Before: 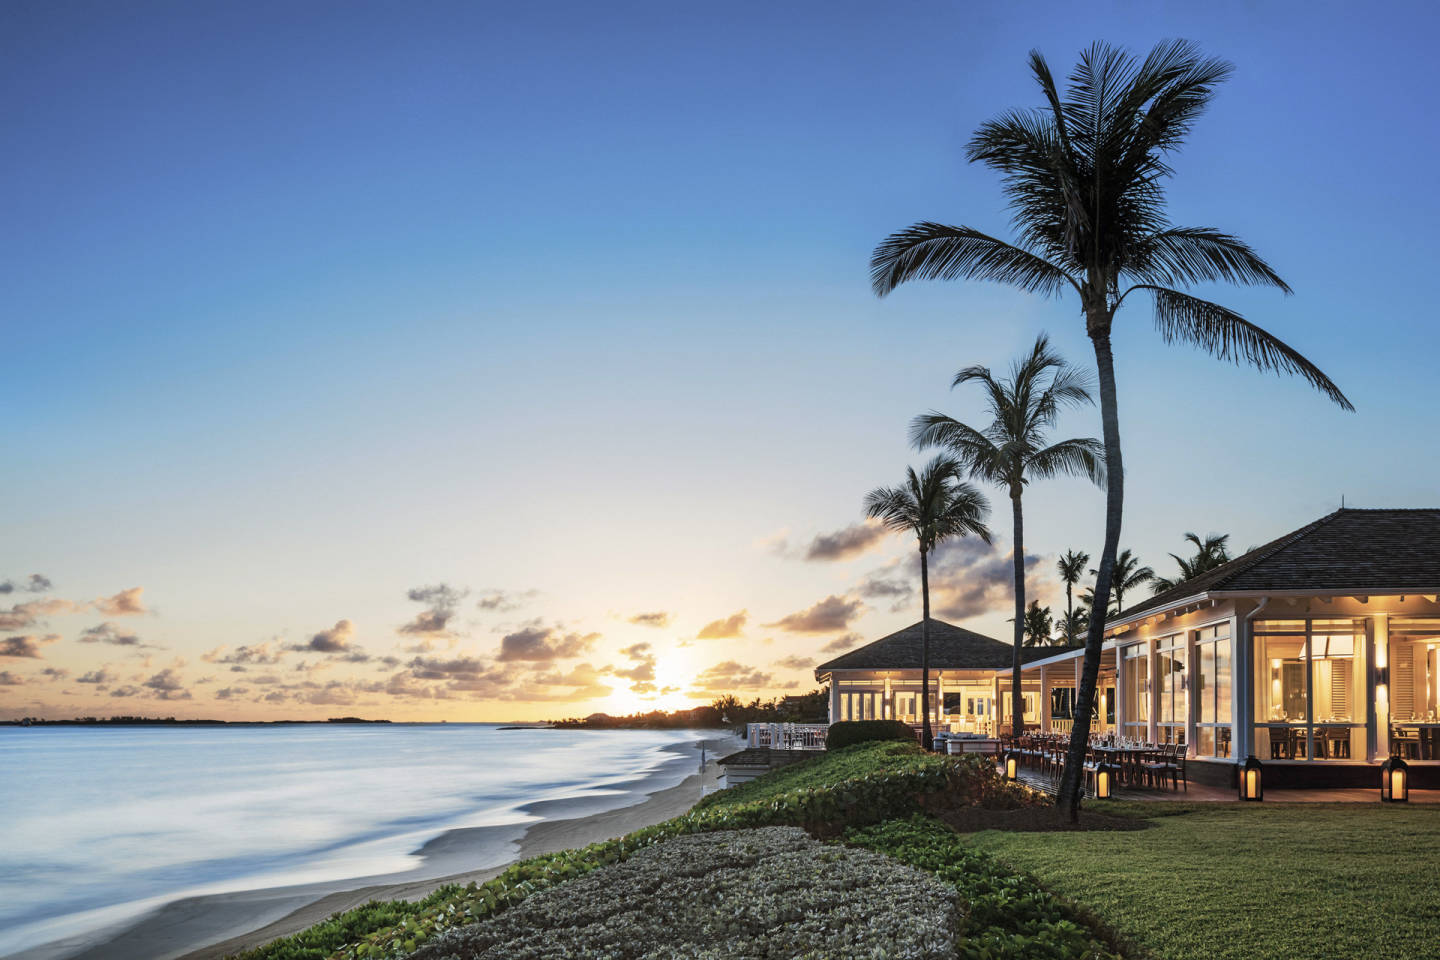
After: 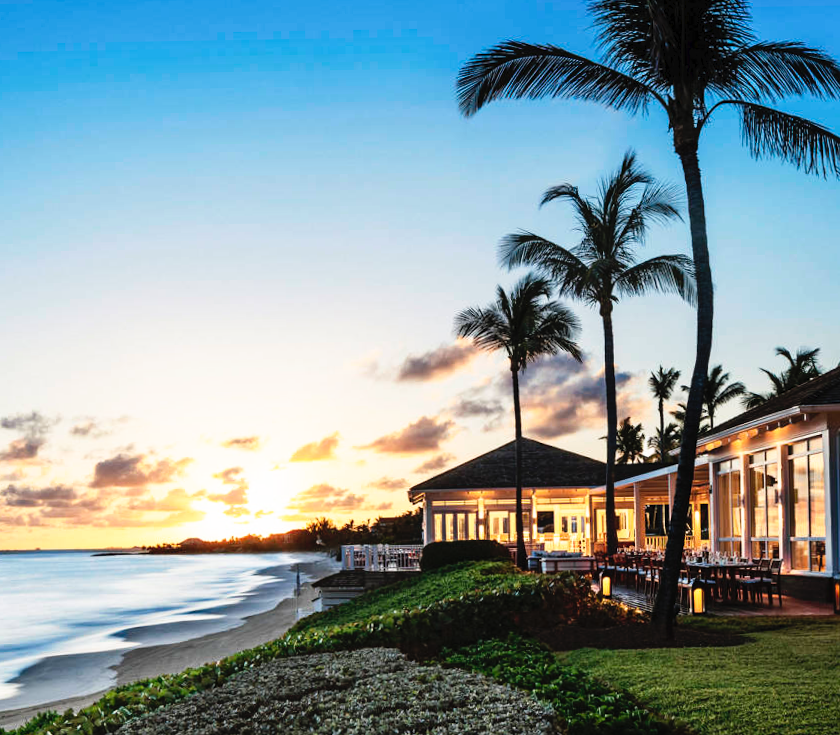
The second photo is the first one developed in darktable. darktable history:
rotate and perspective: rotation -1°, crop left 0.011, crop right 0.989, crop top 0.025, crop bottom 0.975
tone curve: curves: ch0 [(0, 0) (0.003, 0.023) (0.011, 0.024) (0.025, 0.028) (0.044, 0.035) (0.069, 0.043) (0.1, 0.052) (0.136, 0.063) (0.177, 0.094) (0.224, 0.145) (0.277, 0.209) (0.335, 0.281) (0.399, 0.364) (0.468, 0.453) (0.543, 0.553) (0.623, 0.66) (0.709, 0.767) (0.801, 0.88) (0.898, 0.968) (1, 1)], preserve colors none
crop and rotate: left 28.256%, top 17.734%, right 12.656%, bottom 3.573%
